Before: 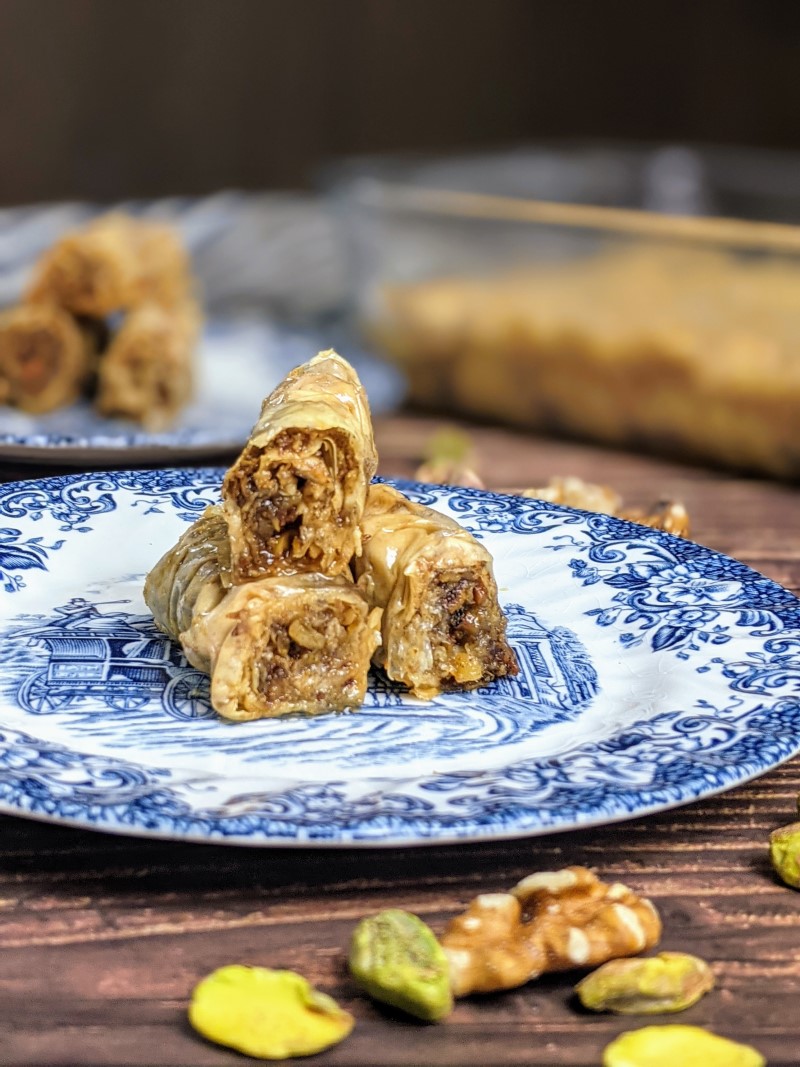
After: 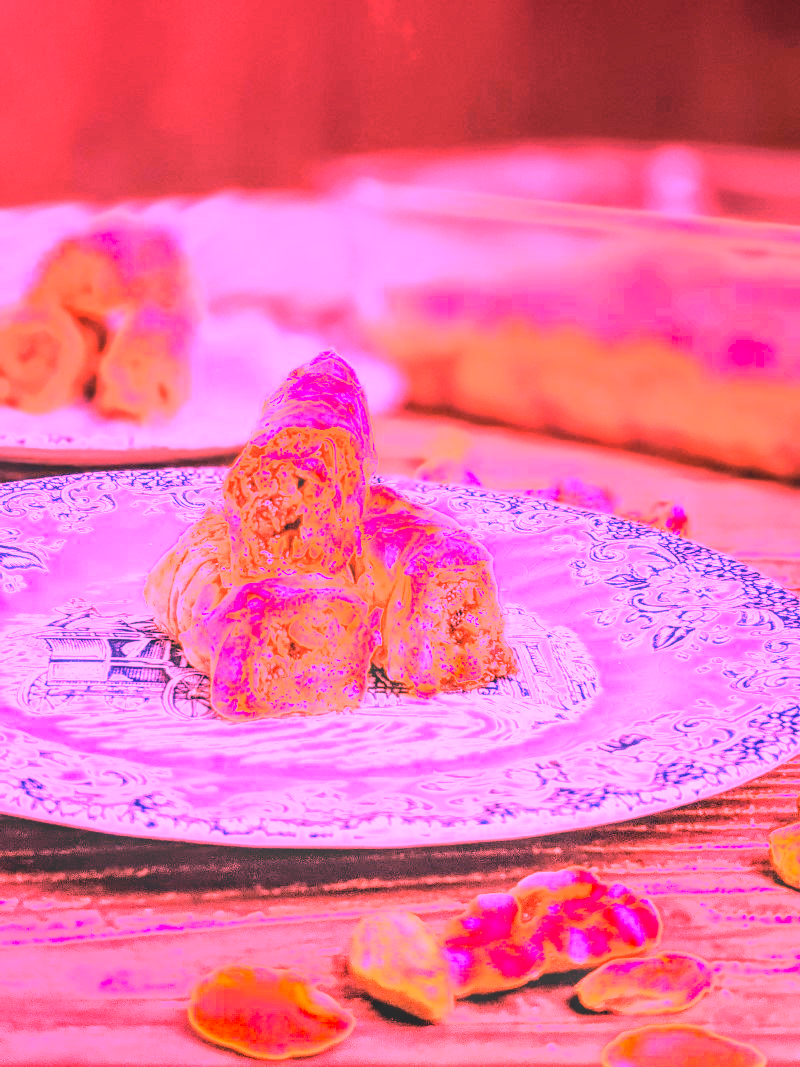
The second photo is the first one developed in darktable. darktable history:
white balance: red 4.26, blue 1.802
local contrast: on, module defaults
